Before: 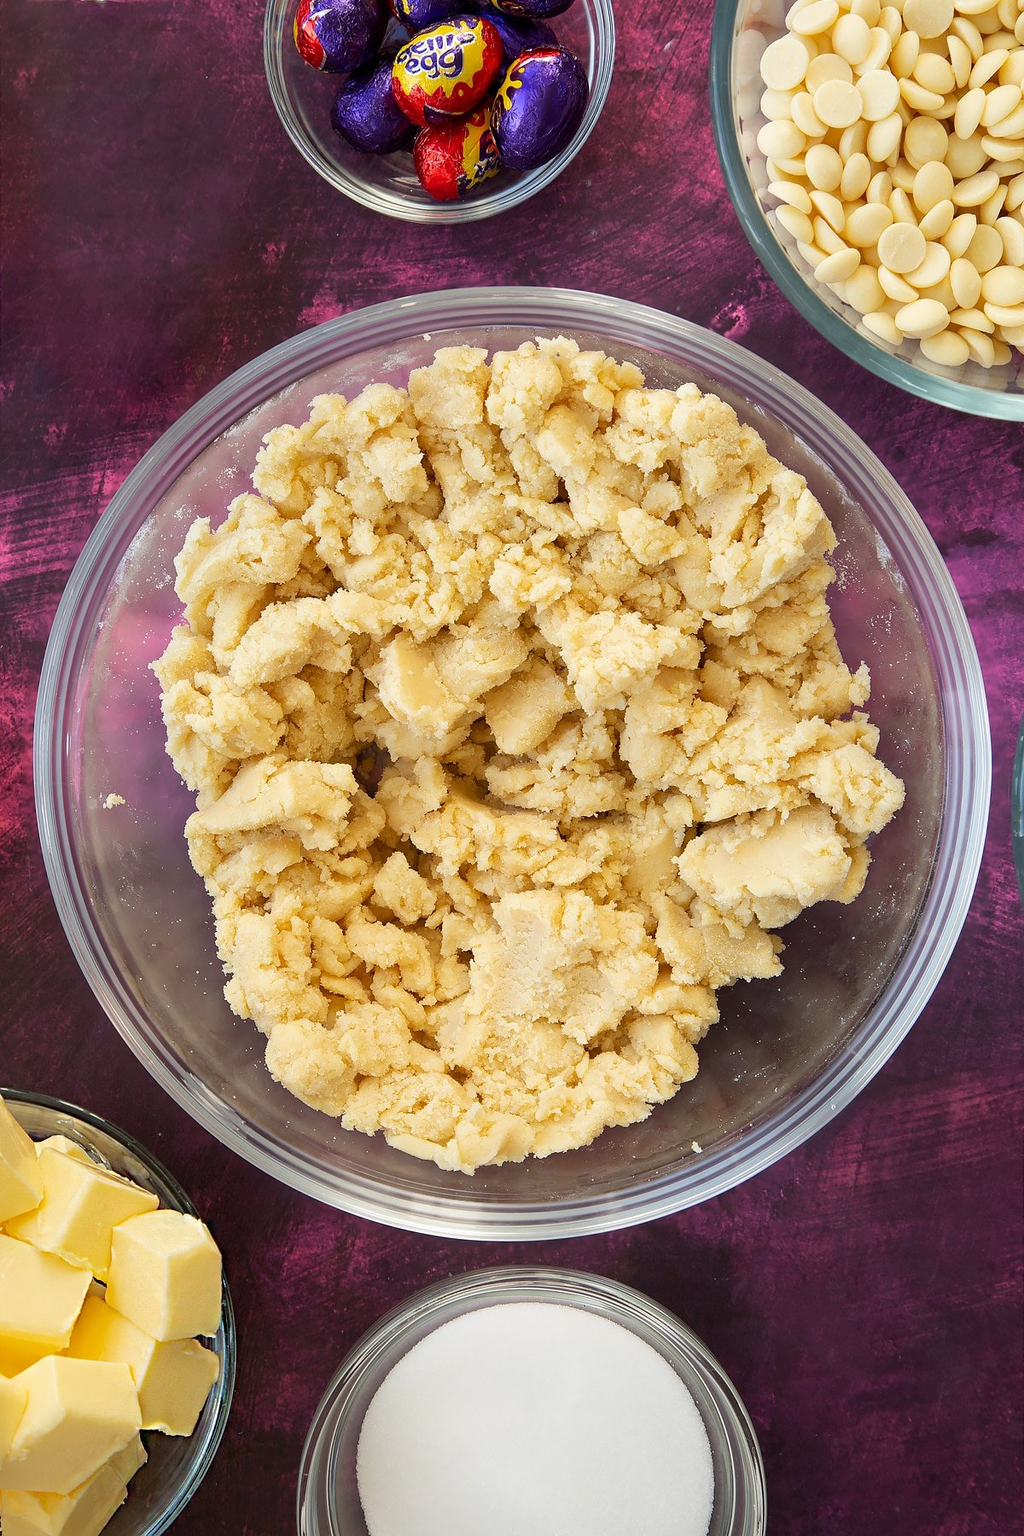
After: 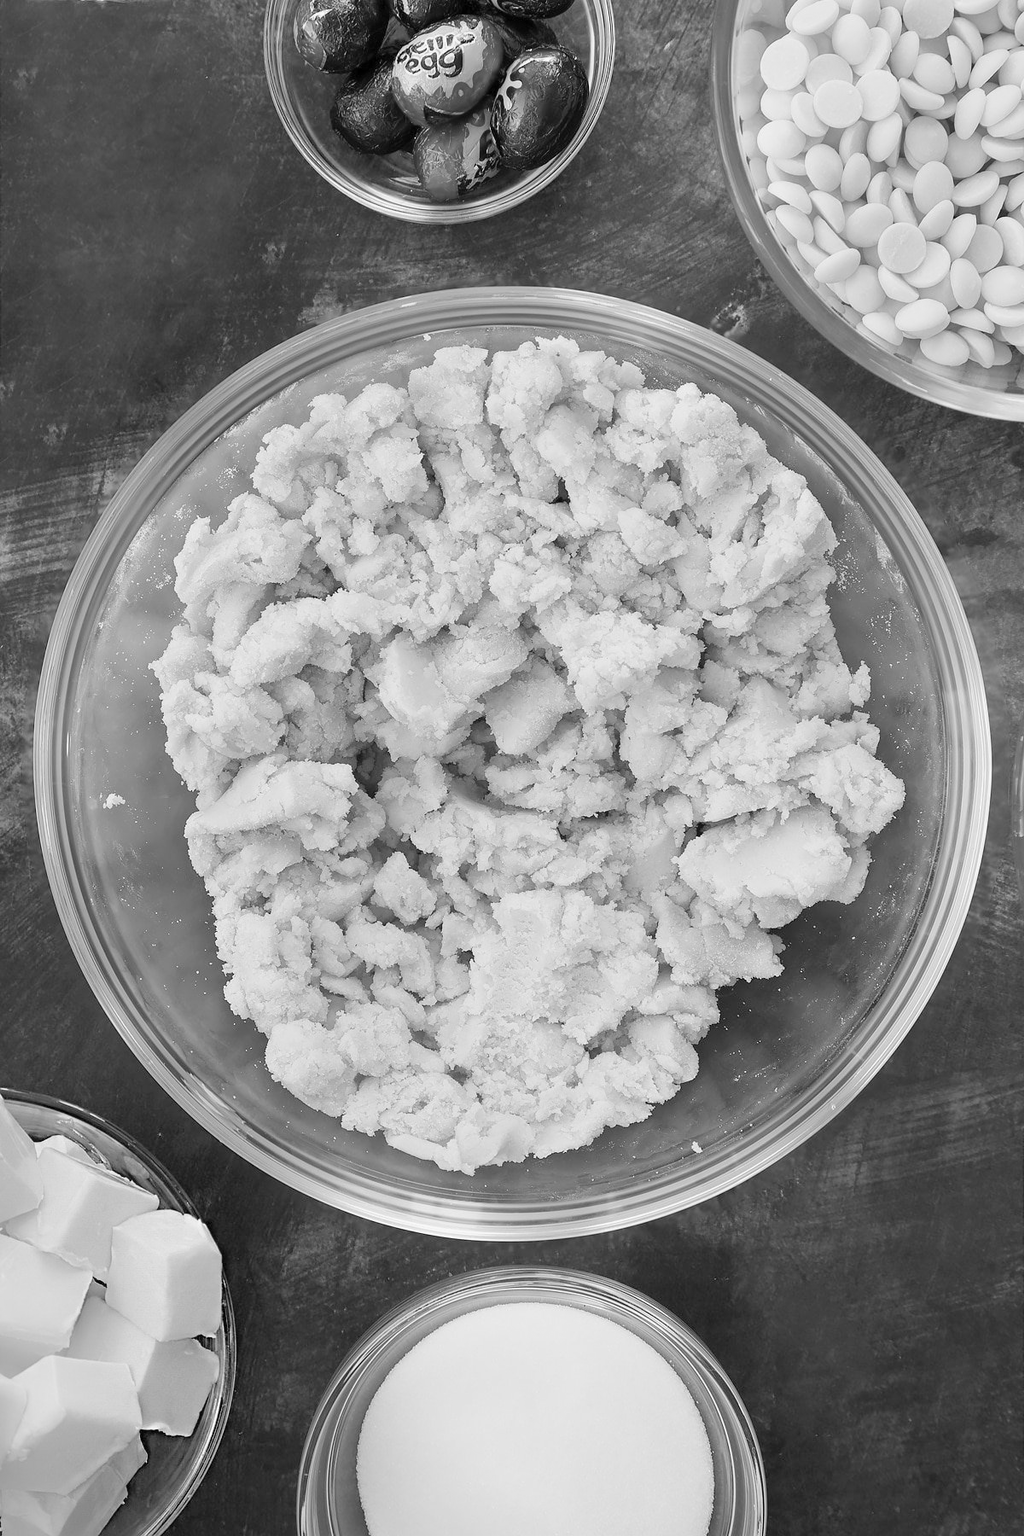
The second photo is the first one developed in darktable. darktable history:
monochrome: a 14.95, b -89.96
levels: levels [0, 0.43, 0.984]
